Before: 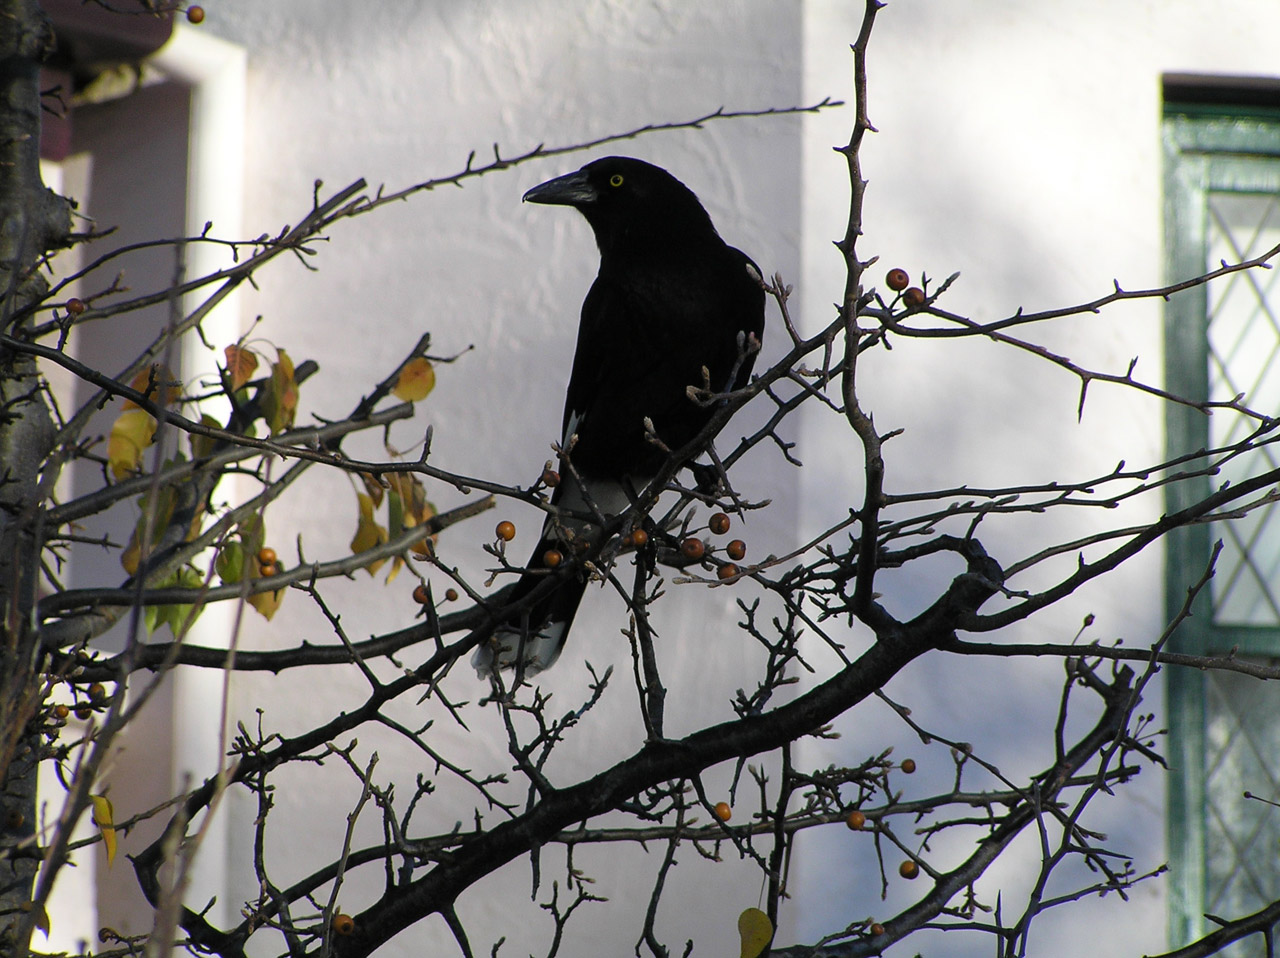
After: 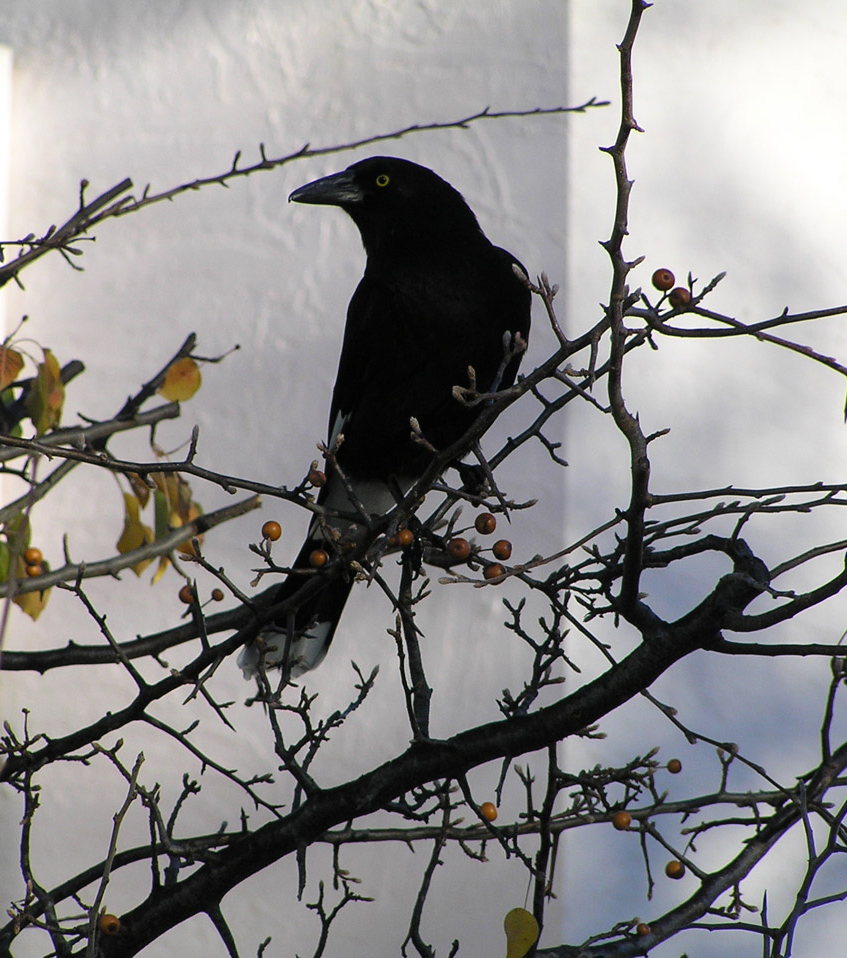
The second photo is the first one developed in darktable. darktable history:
crop and rotate: left 18.283%, right 15.506%
